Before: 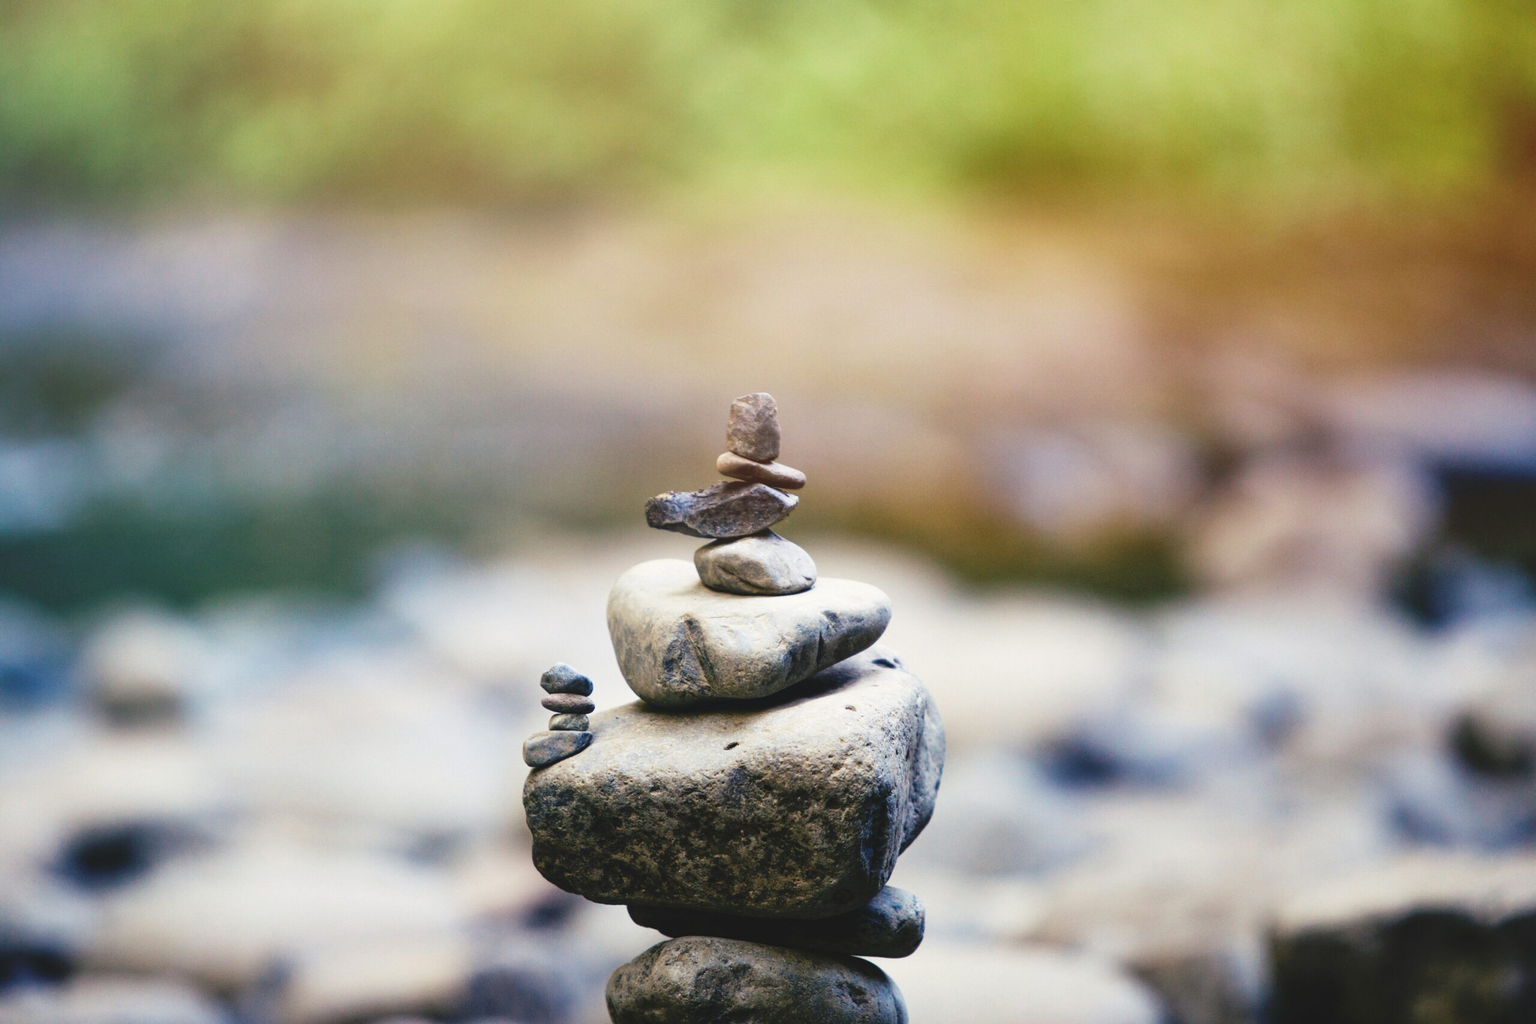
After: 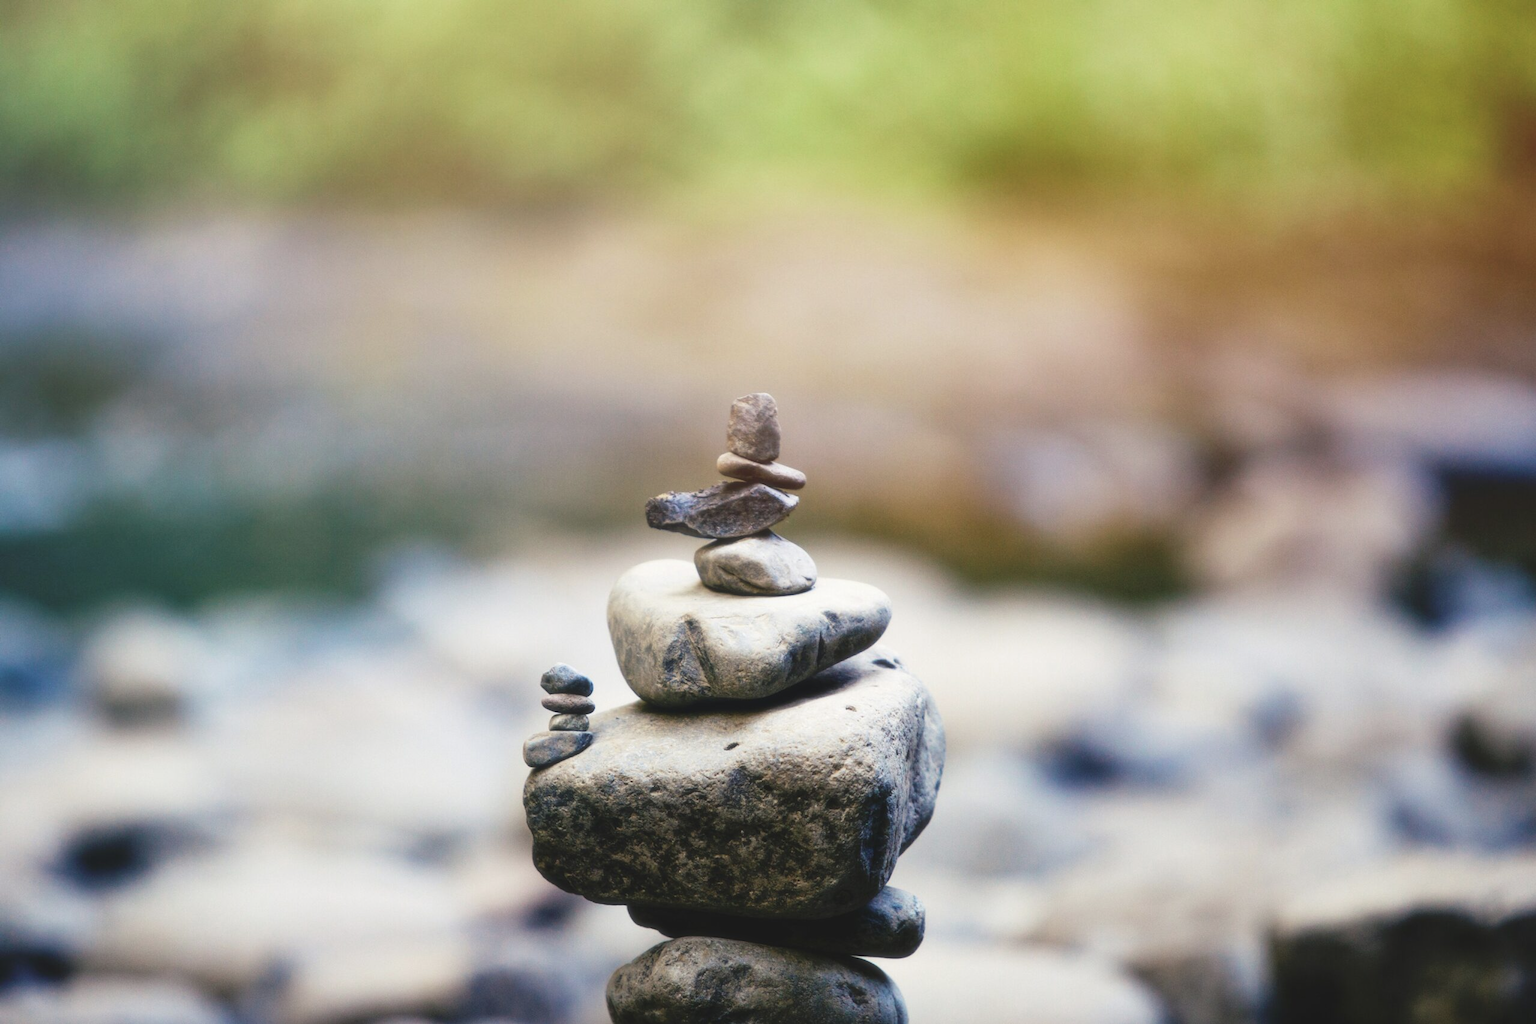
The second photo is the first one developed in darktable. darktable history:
color zones: curves: ch1 [(0, 0.469) (0.001, 0.469) (0.12, 0.446) (0.248, 0.469) (0.5, 0.5) (0.748, 0.5) (0.999, 0.469) (1, 0.469)]
soften: size 10%, saturation 50%, brightness 0.2 EV, mix 10%
color balance: mode lift, gamma, gain (sRGB)
